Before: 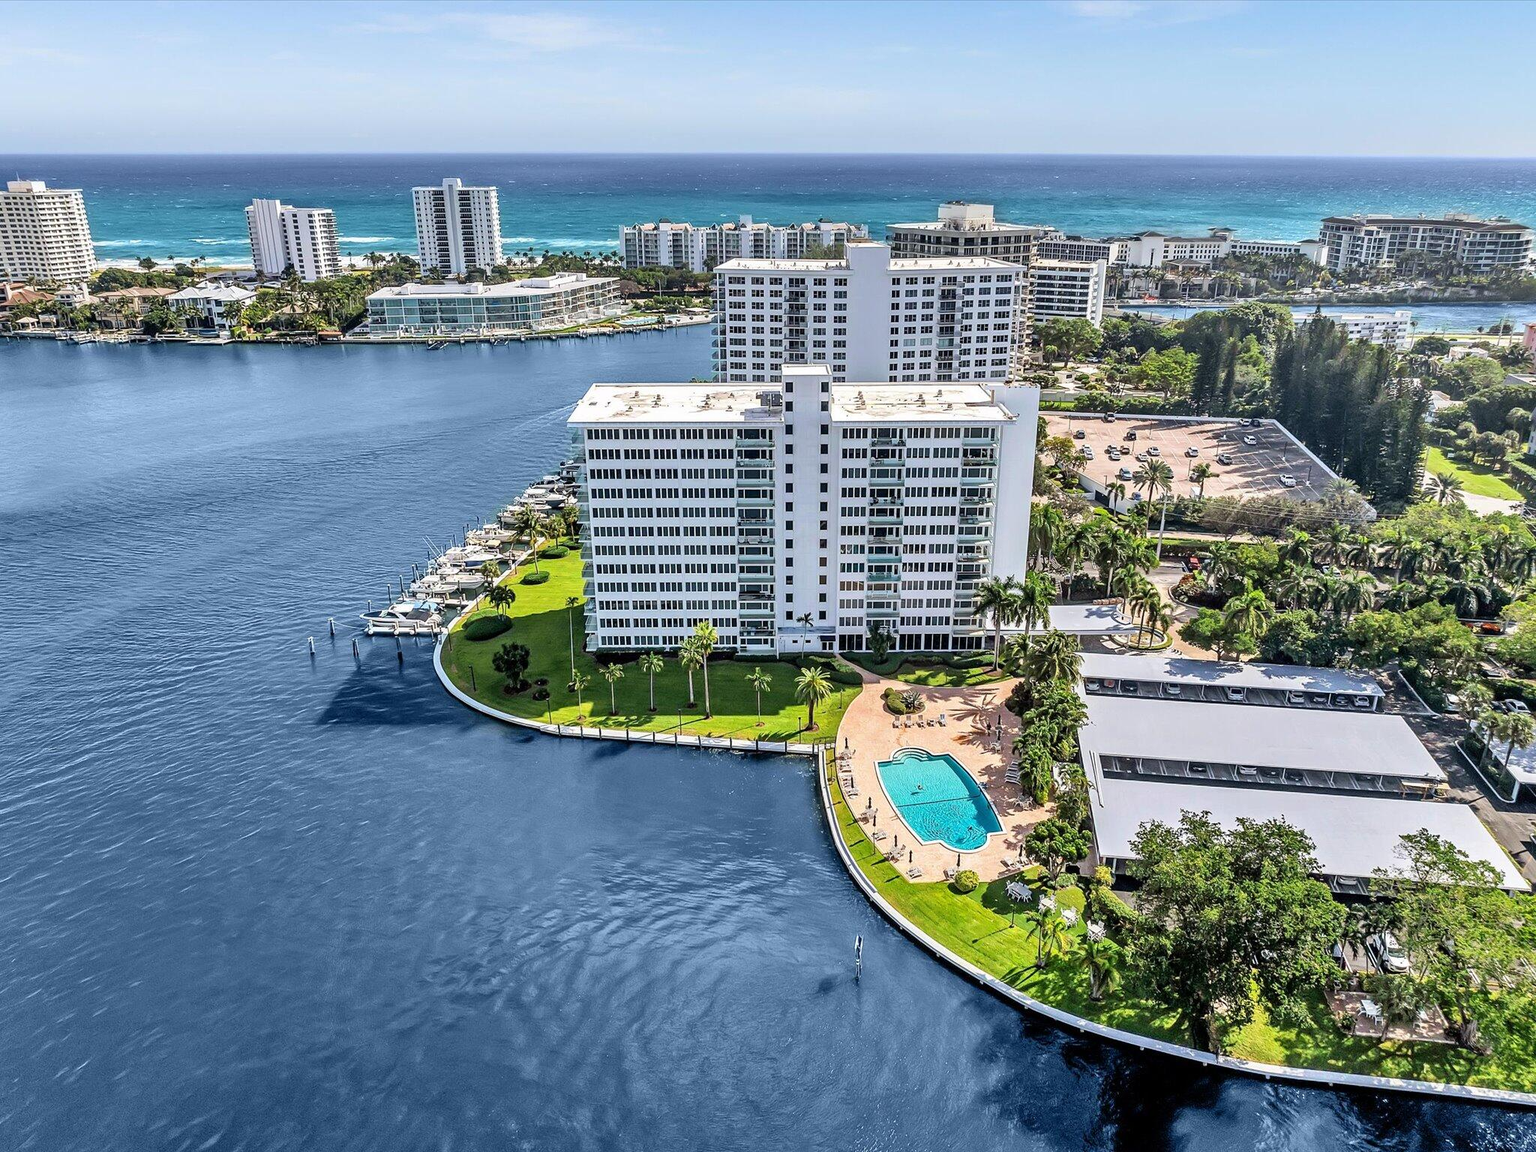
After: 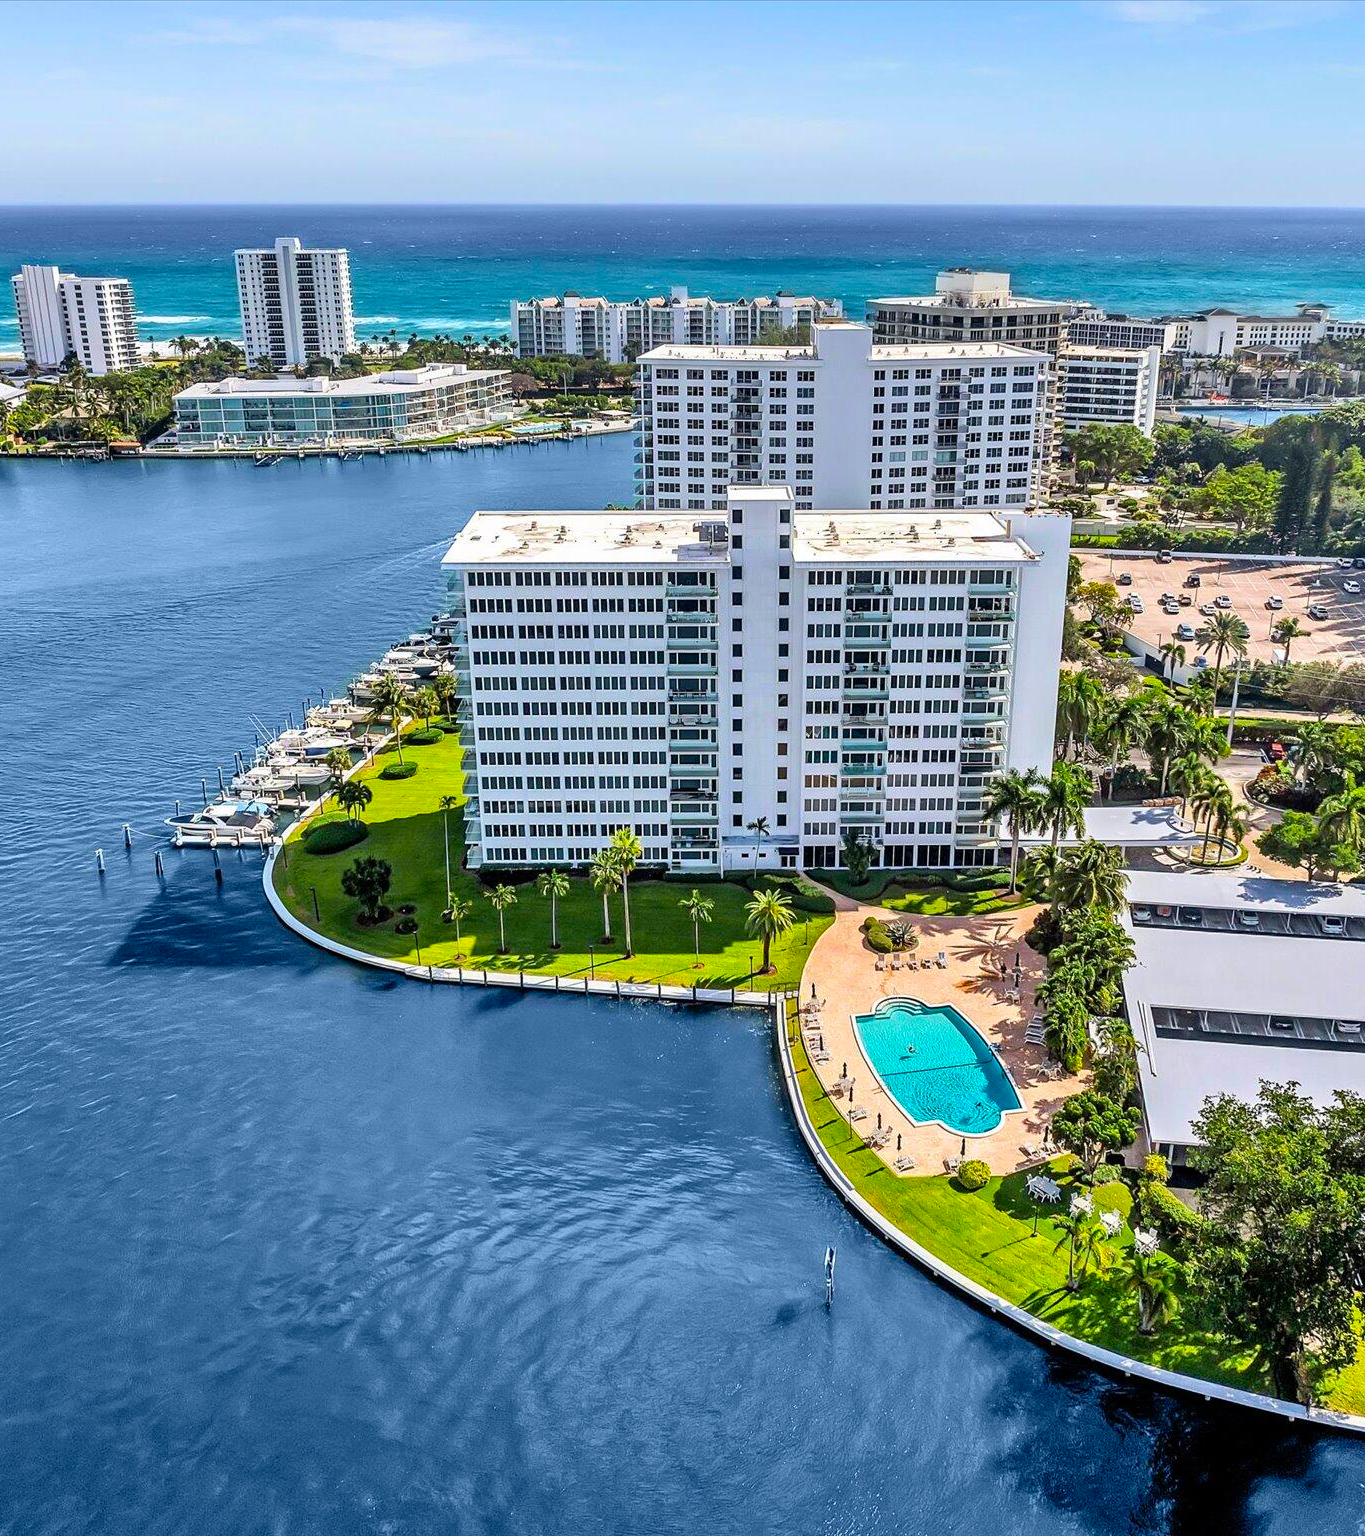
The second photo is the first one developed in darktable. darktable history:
color balance rgb: perceptual saturation grading › global saturation 25%, global vibrance 20%
crop: left 15.419%, right 17.914%
